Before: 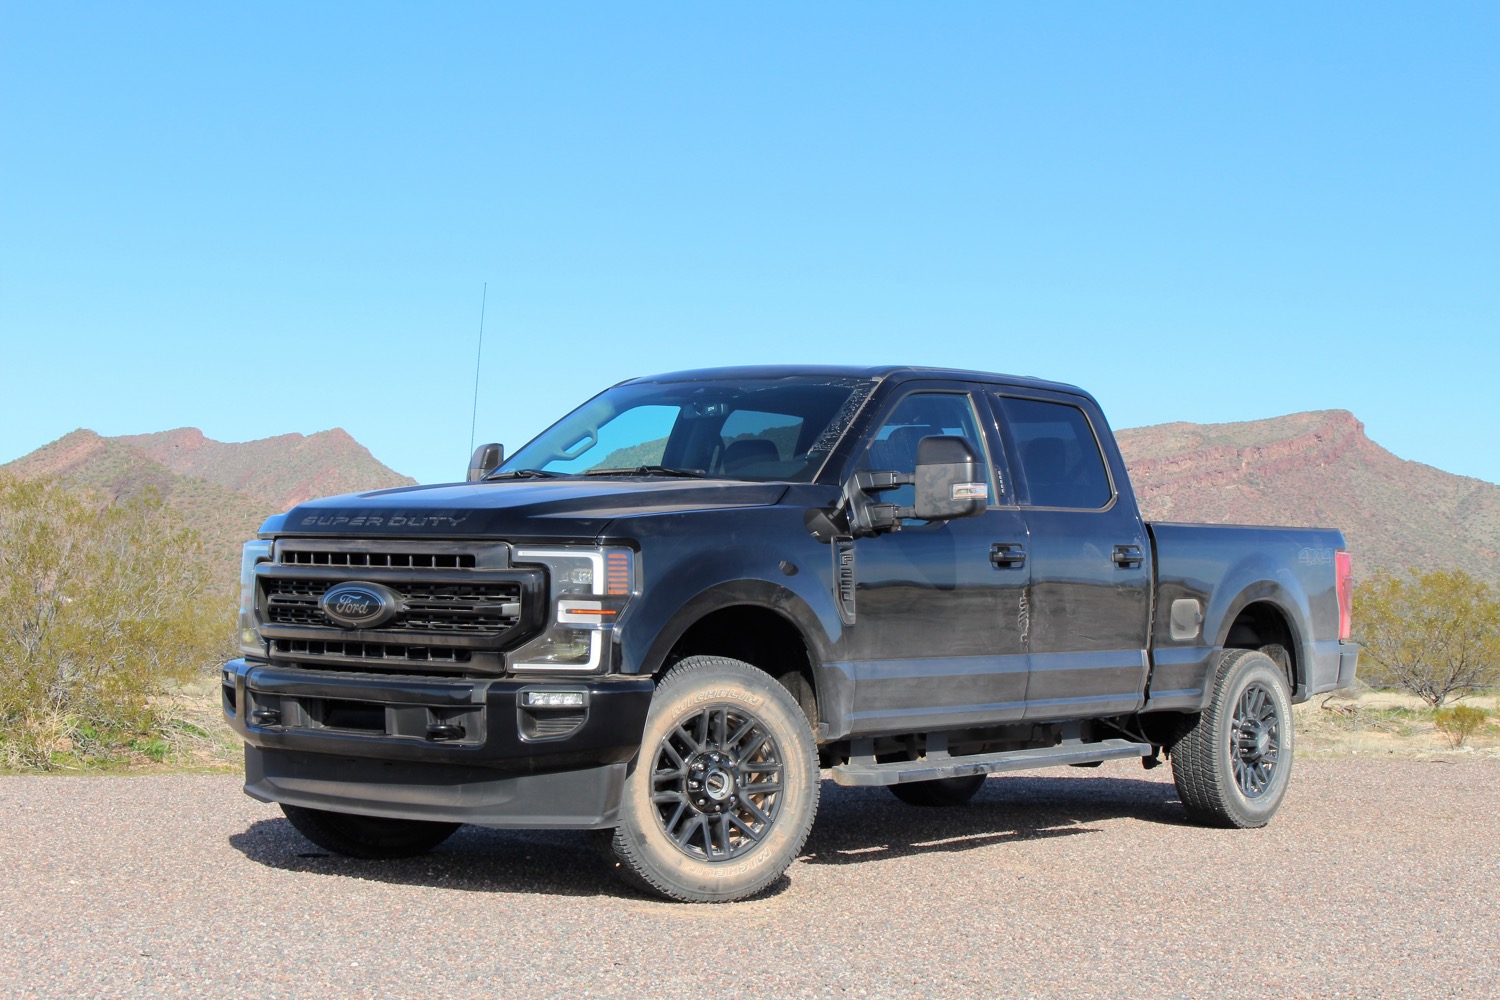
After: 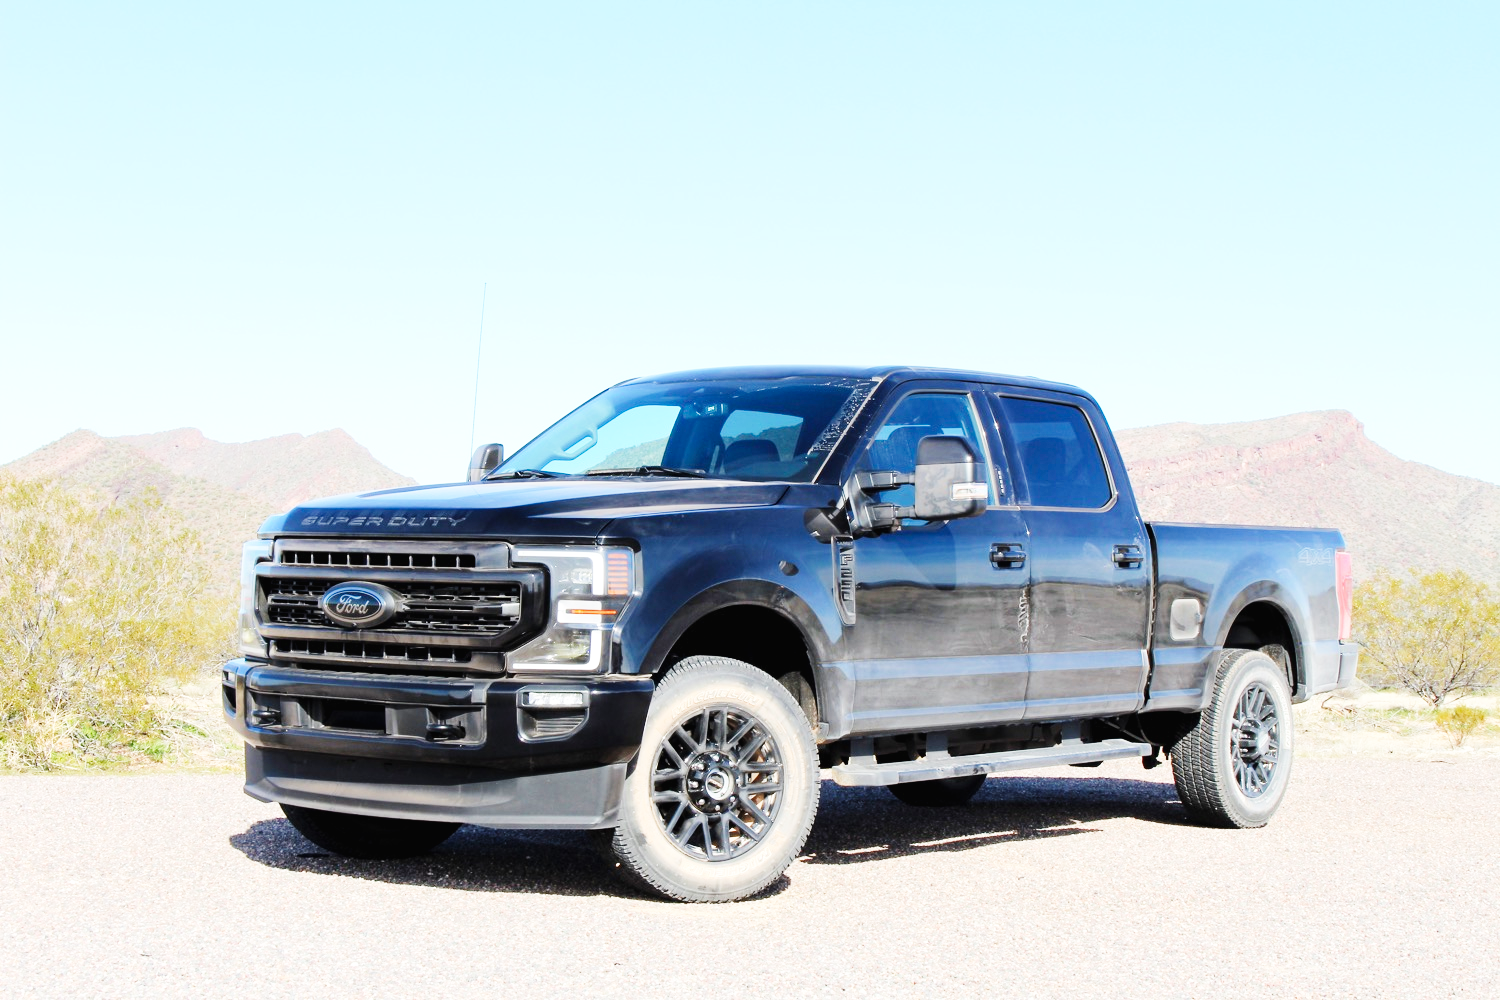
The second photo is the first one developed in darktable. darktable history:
contrast brightness saturation: saturation -0.04
base curve: curves: ch0 [(0, 0.003) (0.001, 0.002) (0.006, 0.004) (0.02, 0.022) (0.048, 0.086) (0.094, 0.234) (0.162, 0.431) (0.258, 0.629) (0.385, 0.8) (0.548, 0.918) (0.751, 0.988) (1, 1)], preserve colors none
